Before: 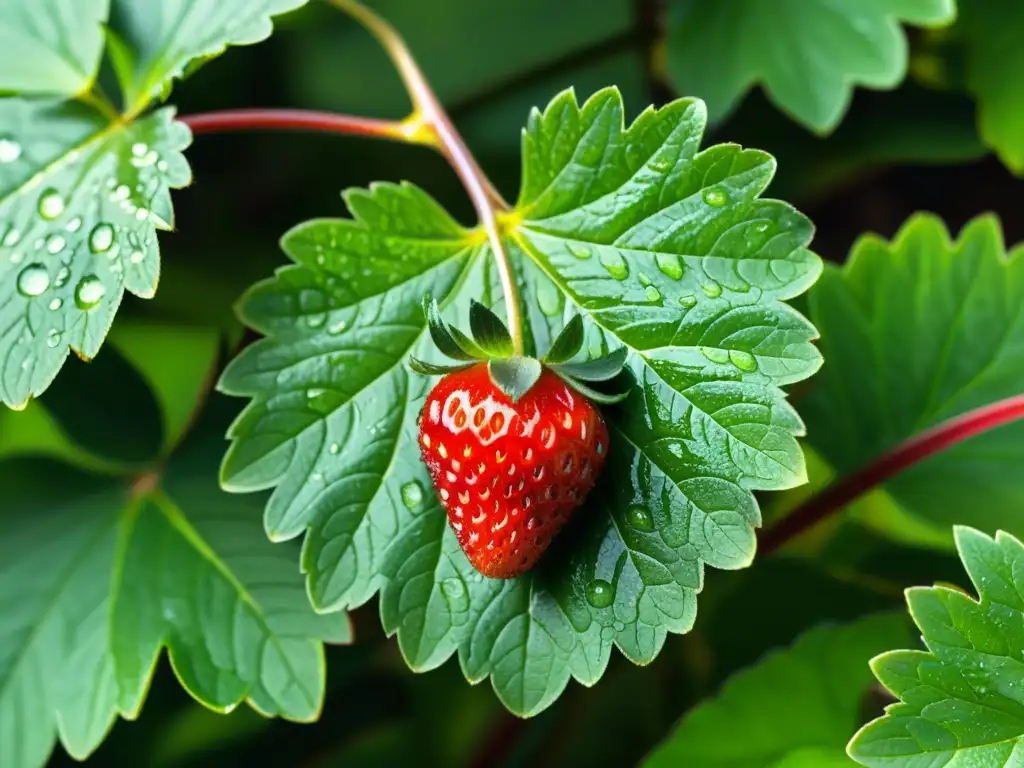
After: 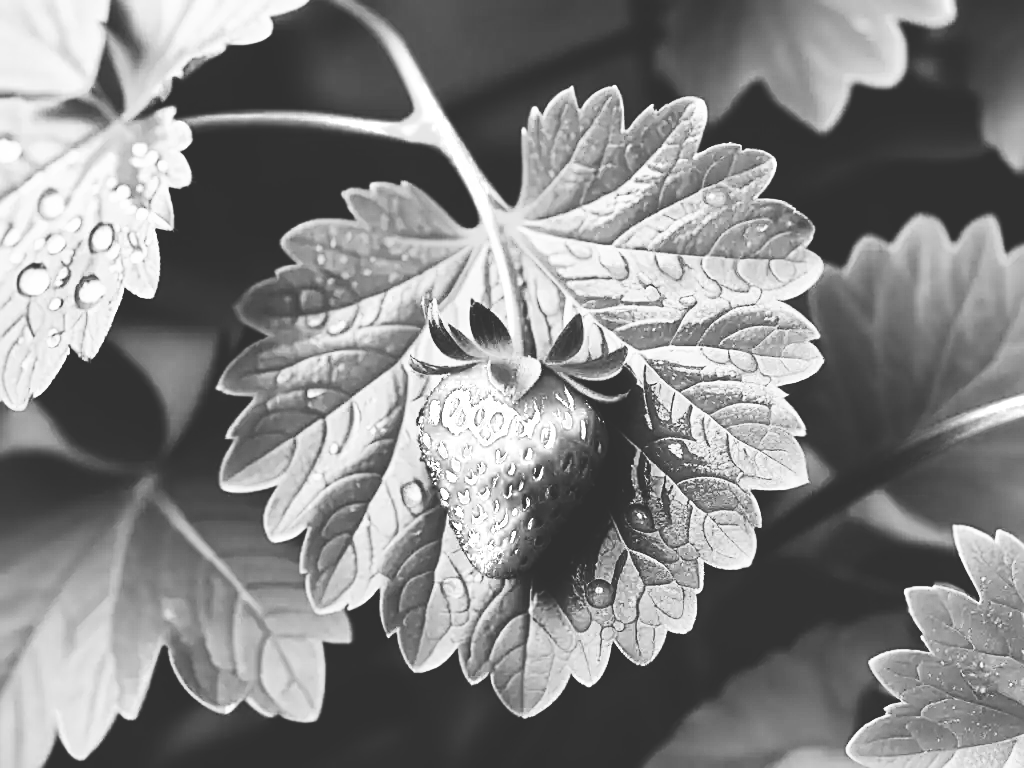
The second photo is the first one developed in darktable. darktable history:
sharpen: on, module defaults
contrast brightness saturation: contrast 0.243, brightness 0.086
base curve: curves: ch0 [(0, 0.036) (0.007, 0.037) (0.604, 0.887) (1, 1)], preserve colors none
color zones: curves: ch0 [(0.004, 0.588) (0.116, 0.636) (0.259, 0.476) (0.423, 0.464) (0.75, 0.5)]; ch1 [(0, 0) (0.143, 0) (0.286, 0) (0.429, 0) (0.571, 0) (0.714, 0) (0.857, 0)]
